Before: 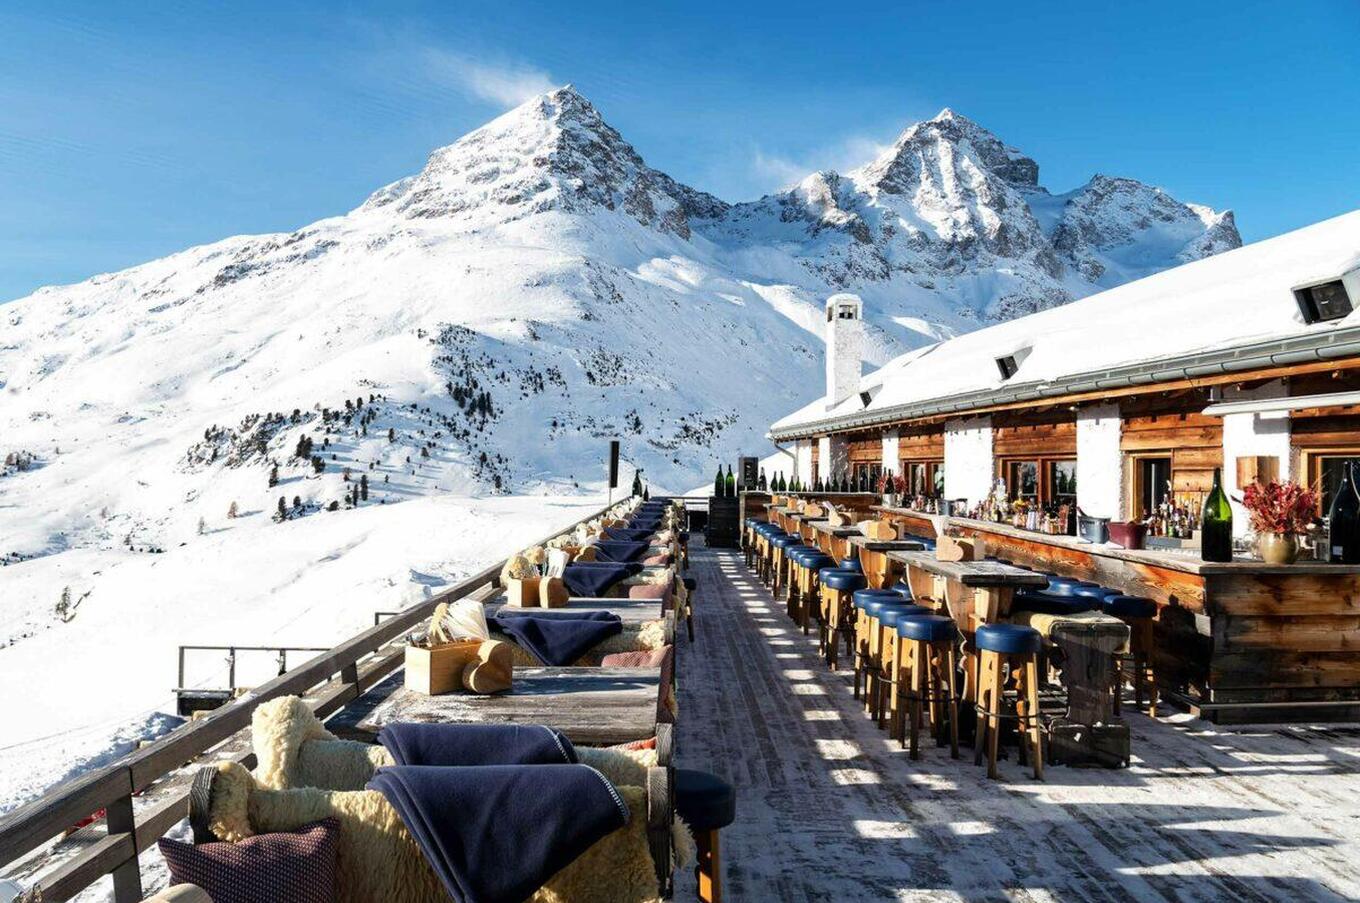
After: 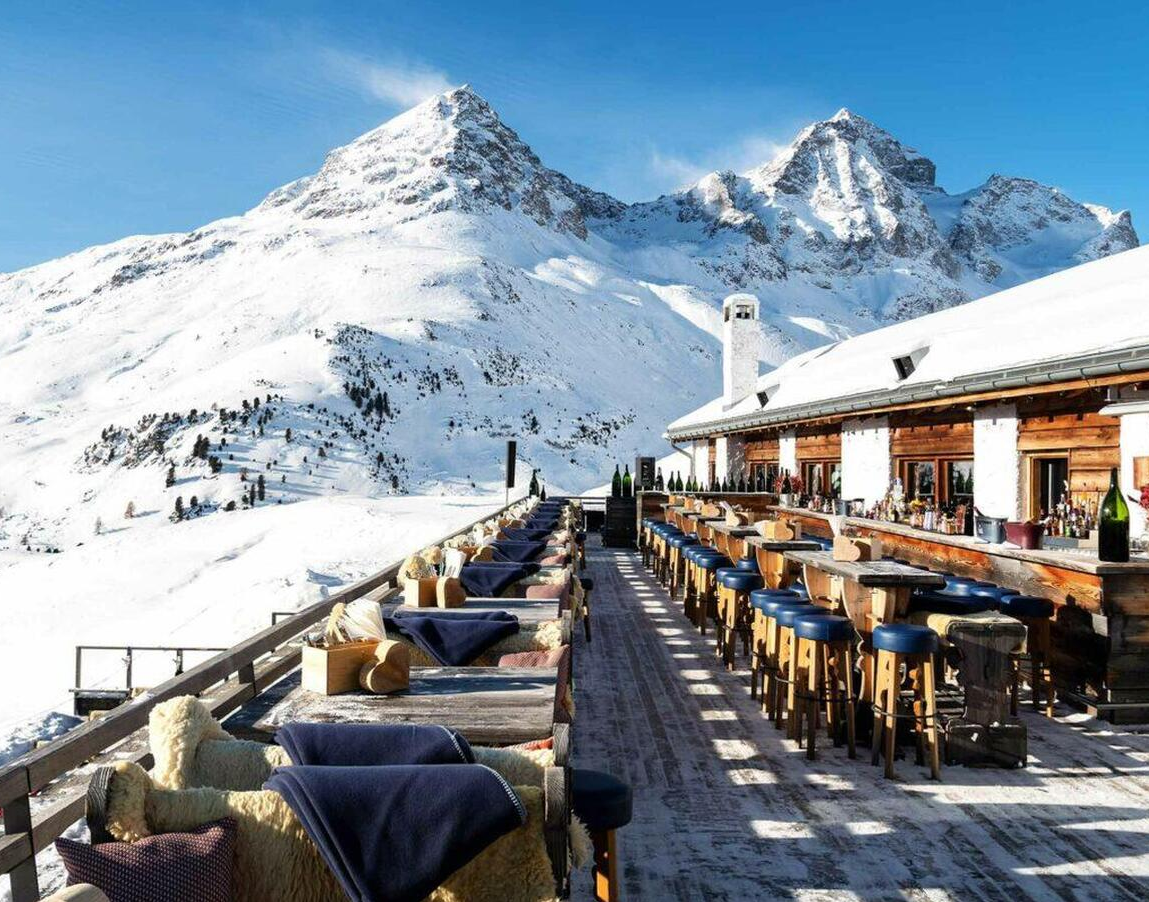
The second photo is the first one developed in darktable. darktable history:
crop: left 7.636%, right 7.824%
